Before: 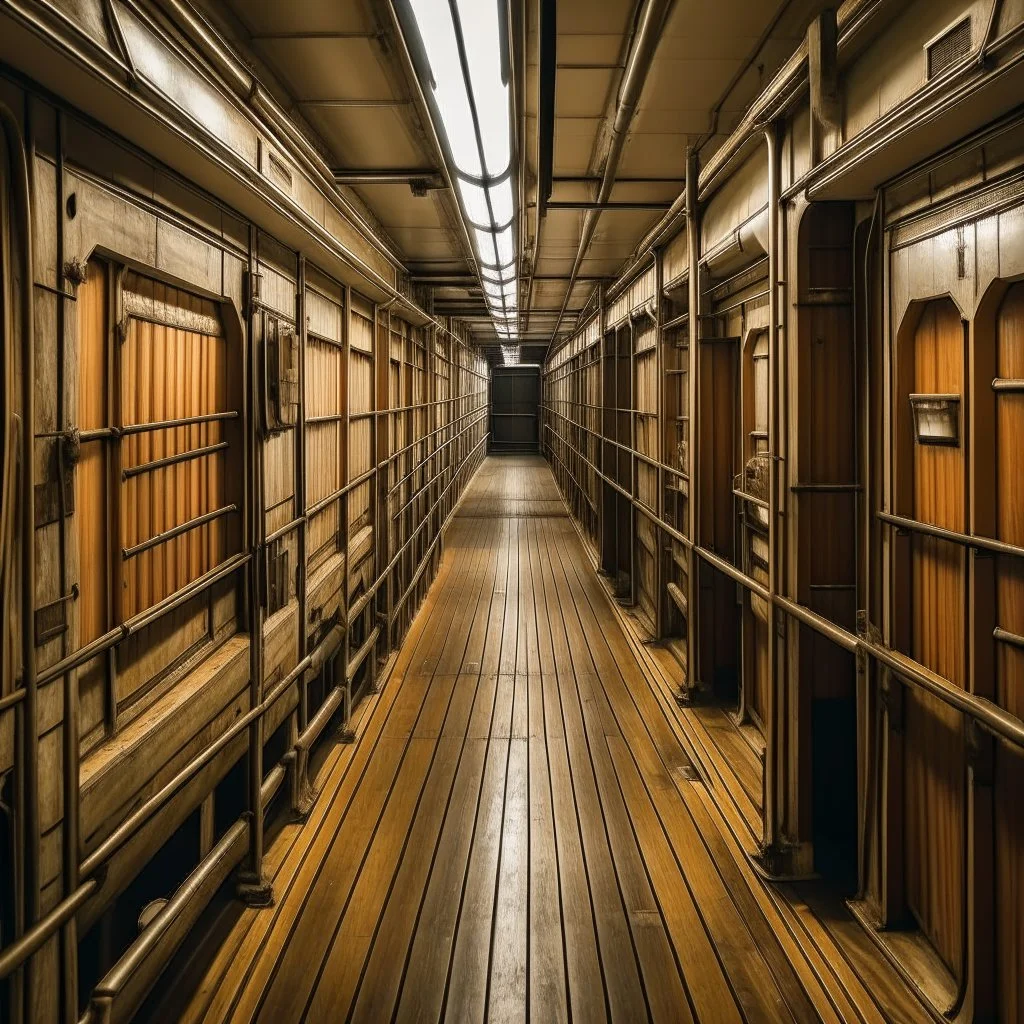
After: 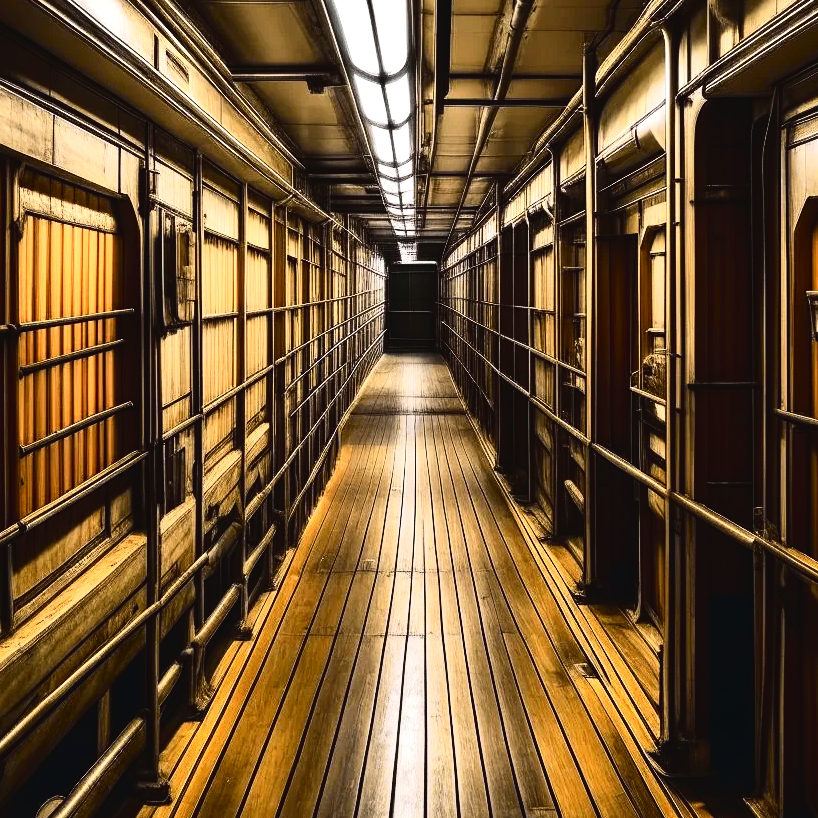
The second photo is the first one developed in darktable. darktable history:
tone curve: curves: ch0 [(0, 0.031) (0.139, 0.084) (0.311, 0.278) (0.495, 0.544) (0.718, 0.816) (0.841, 0.909) (1, 0.967)]; ch1 [(0, 0) (0.272, 0.249) (0.388, 0.385) (0.469, 0.456) (0.495, 0.497) (0.538, 0.545) (0.578, 0.595) (0.707, 0.778) (1, 1)]; ch2 [(0, 0) (0.125, 0.089) (0.353, 0.329) (0.443, 0.408) (0.502, 0.499) (0.557, 0.531) (0.608, 0.631) (1, 1)], color space Lab, independent channels, preserve colors none
tone equalizer: -8 EV -0.75 EV, -7 EV -0.7 EV, -6 EV -0.6 EV, -5 EV -0.4 EV, -3 EV 0.4 EV, -2 EV 0.6 EV, -1 EV 0.7 EV, +0 EV 0.75 EV, edges refinement/feathering 500, mask exposure compensation -1.57 EV, preserve details no
crop and rotate: left 10.071%, top 10.071%, right 10.02%, bottom 10.02%
